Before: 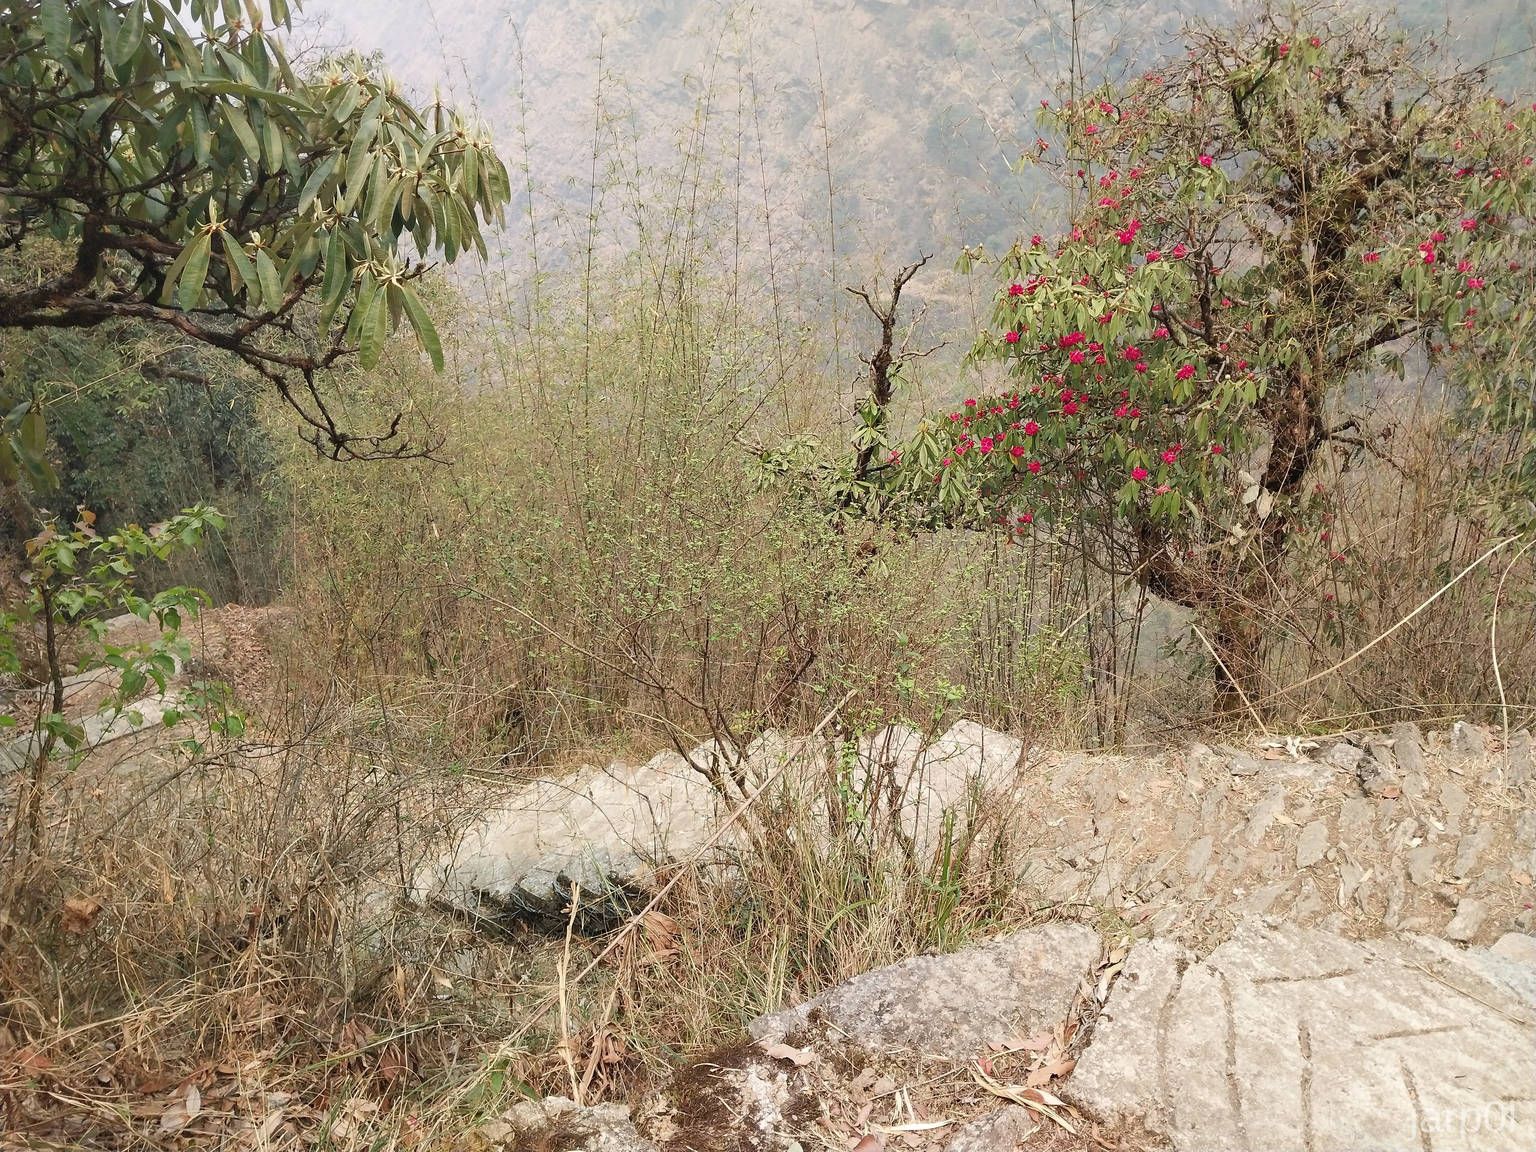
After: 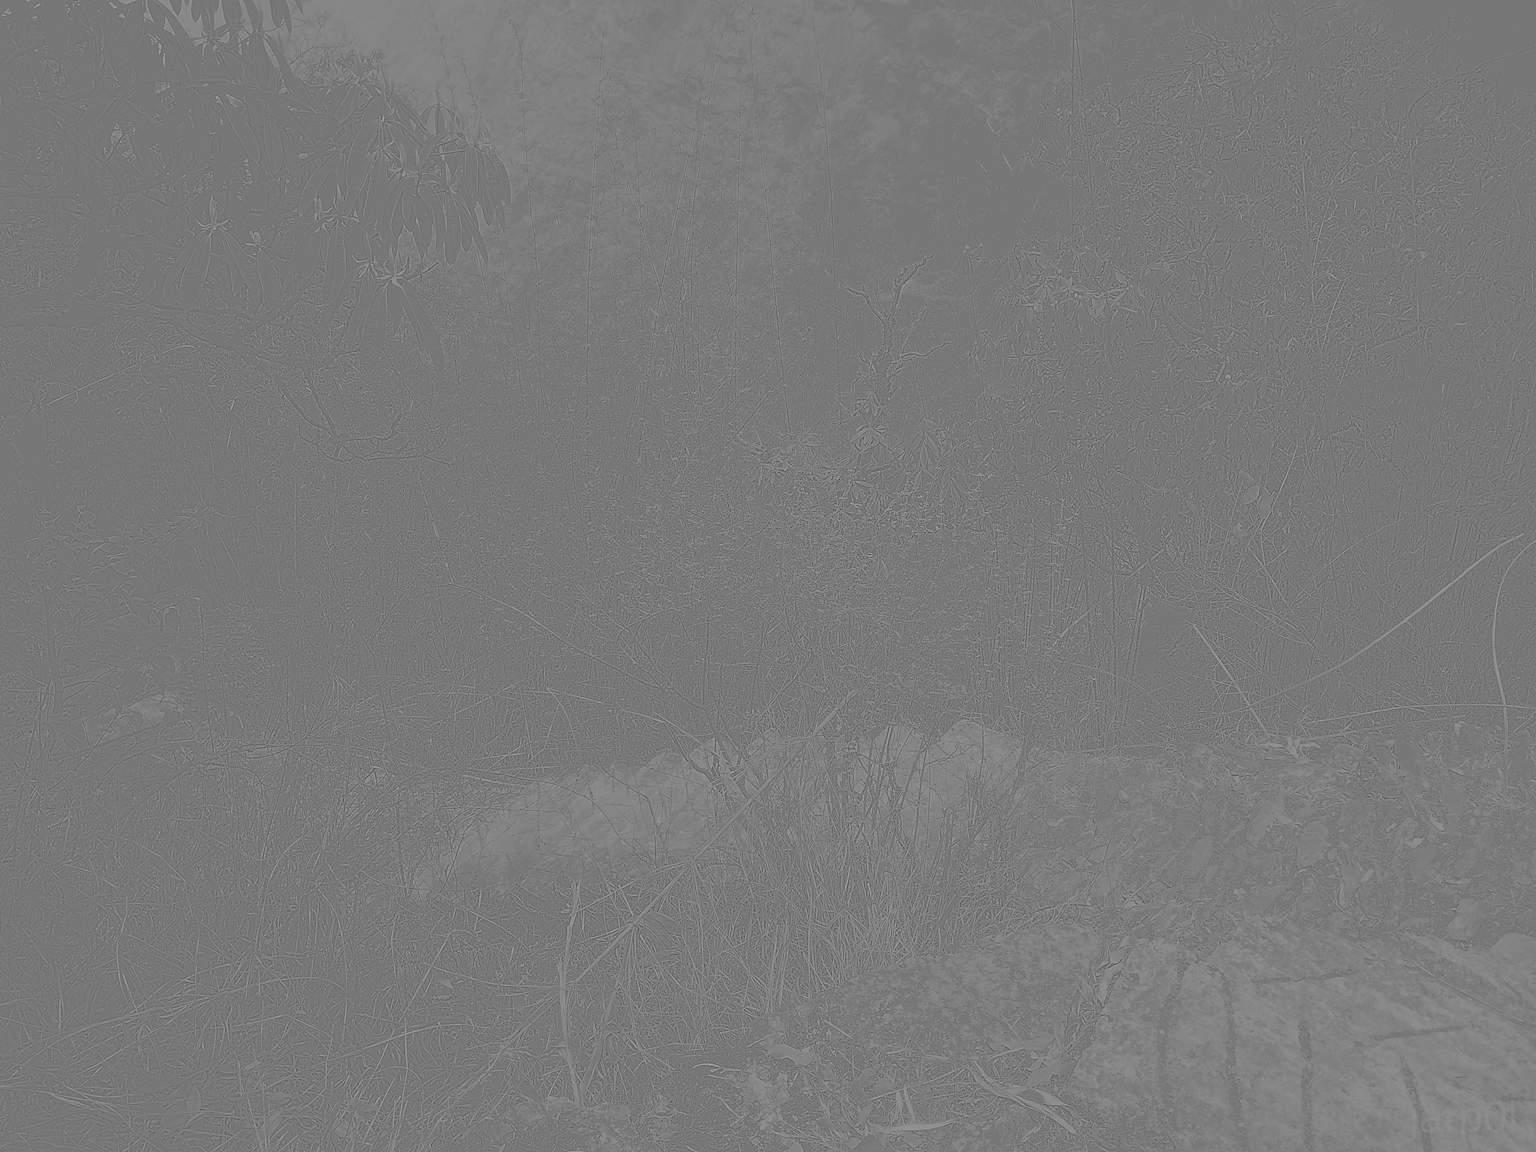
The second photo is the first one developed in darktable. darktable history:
highpass: sharpness 6%, contrast boost 7.63%
exposure: black level correction 0, exposure 1.1 EV, compensate exposure bias true, compensate highlight preservation false
